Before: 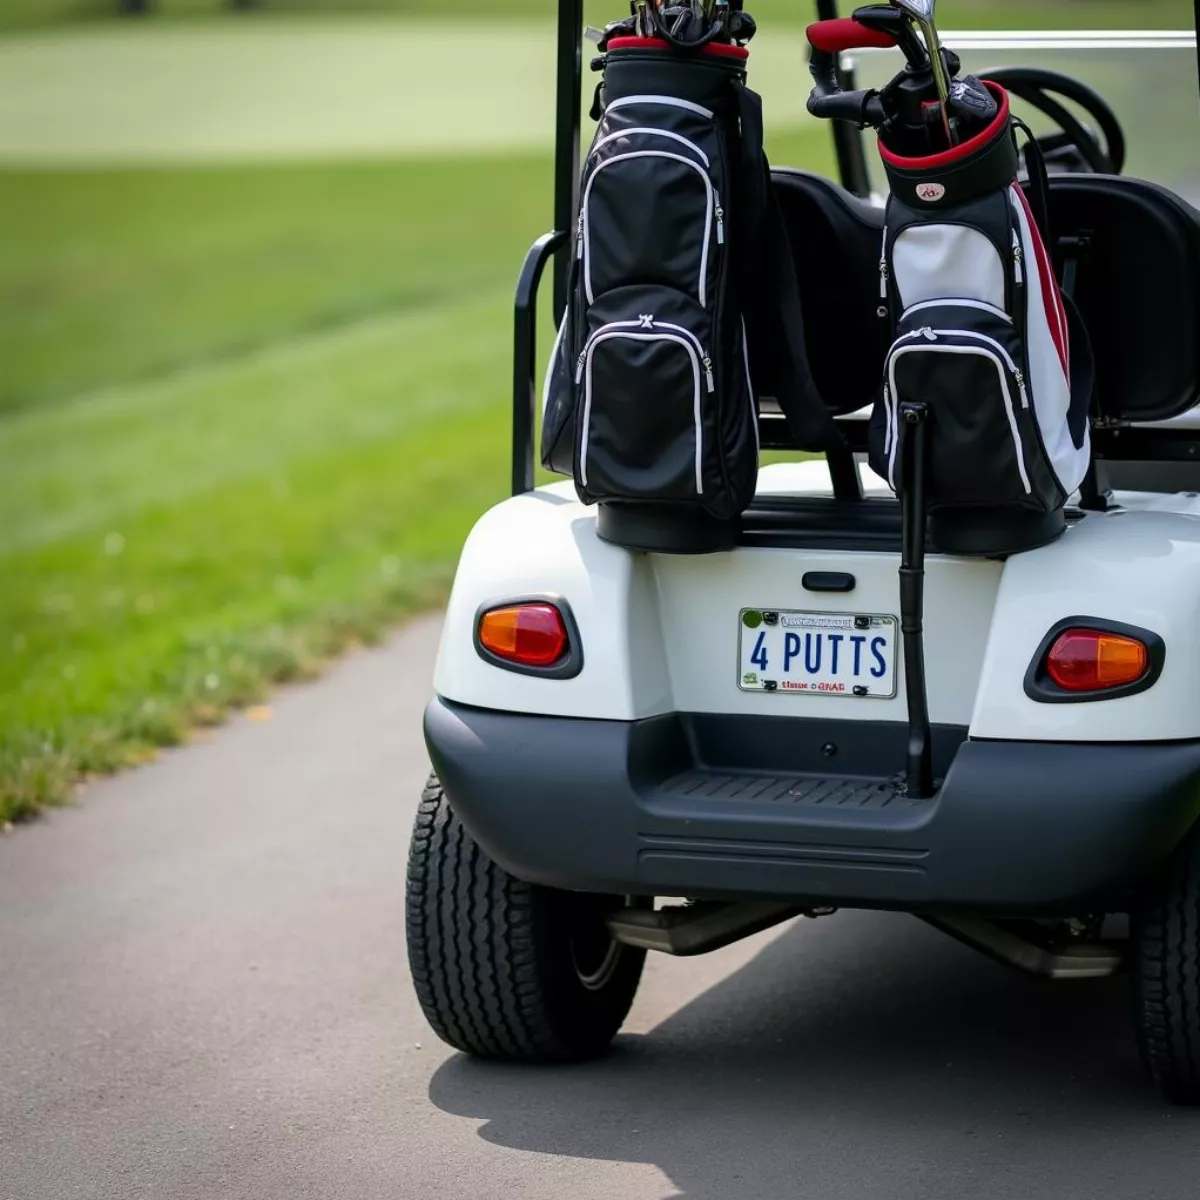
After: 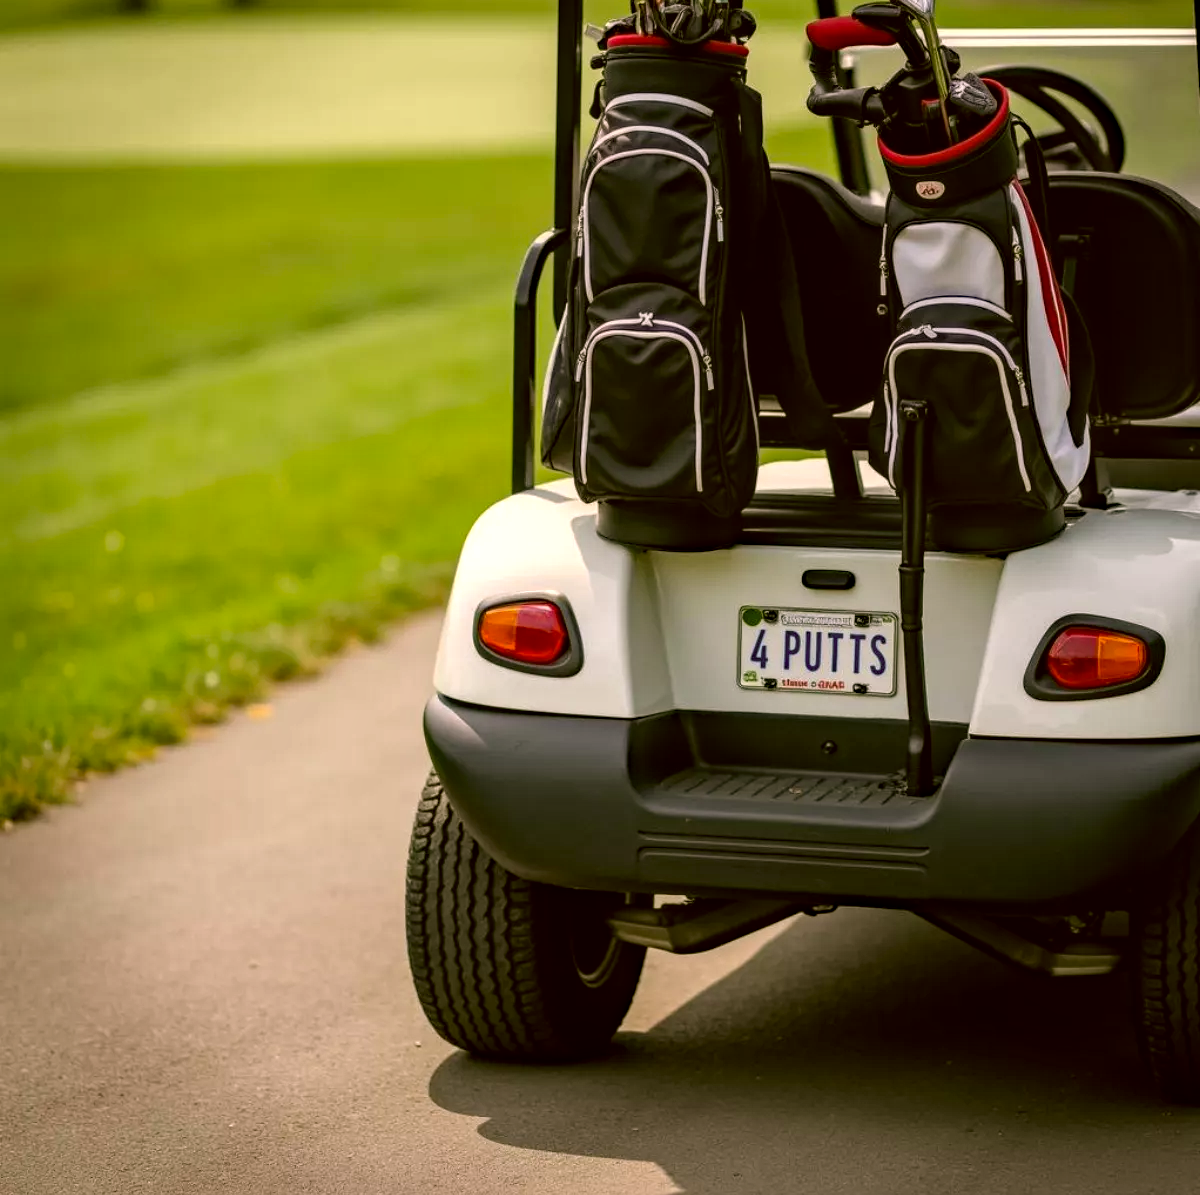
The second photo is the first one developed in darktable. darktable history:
haze removal: compatibility mode true, adaptive false
color correction: highlights a* 8.21, highlights b* 15.1, shadows a* -0.441, shadows b* 26.91
local contrast: on, module defaults
crop: top 0.246%, bottom 0.134%
